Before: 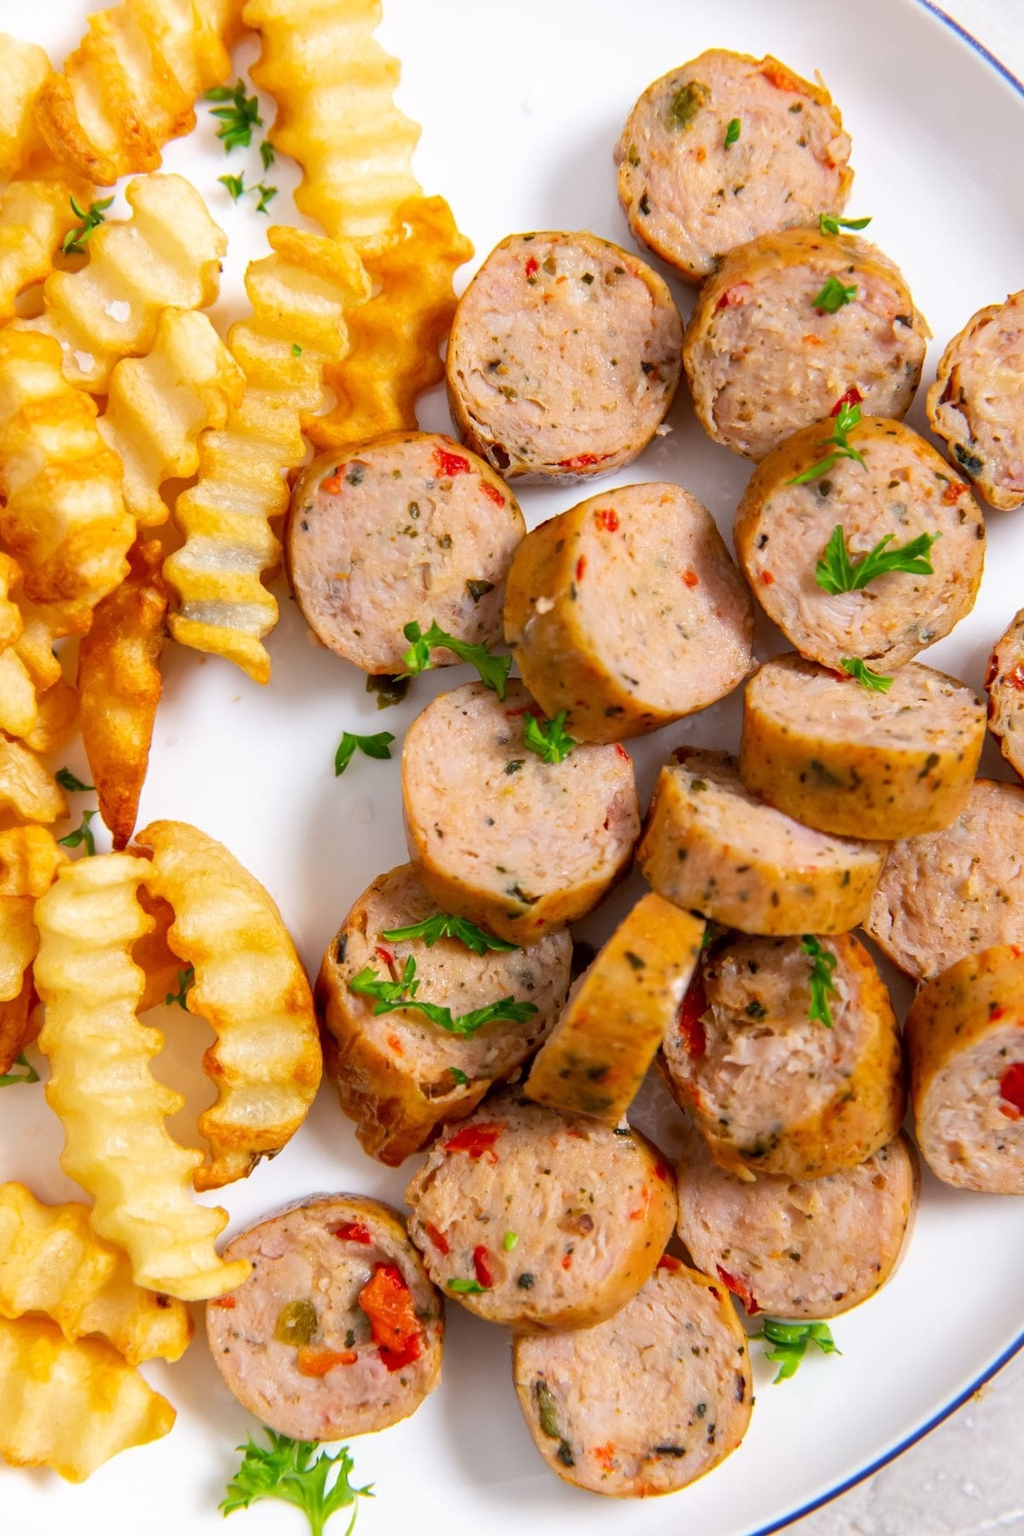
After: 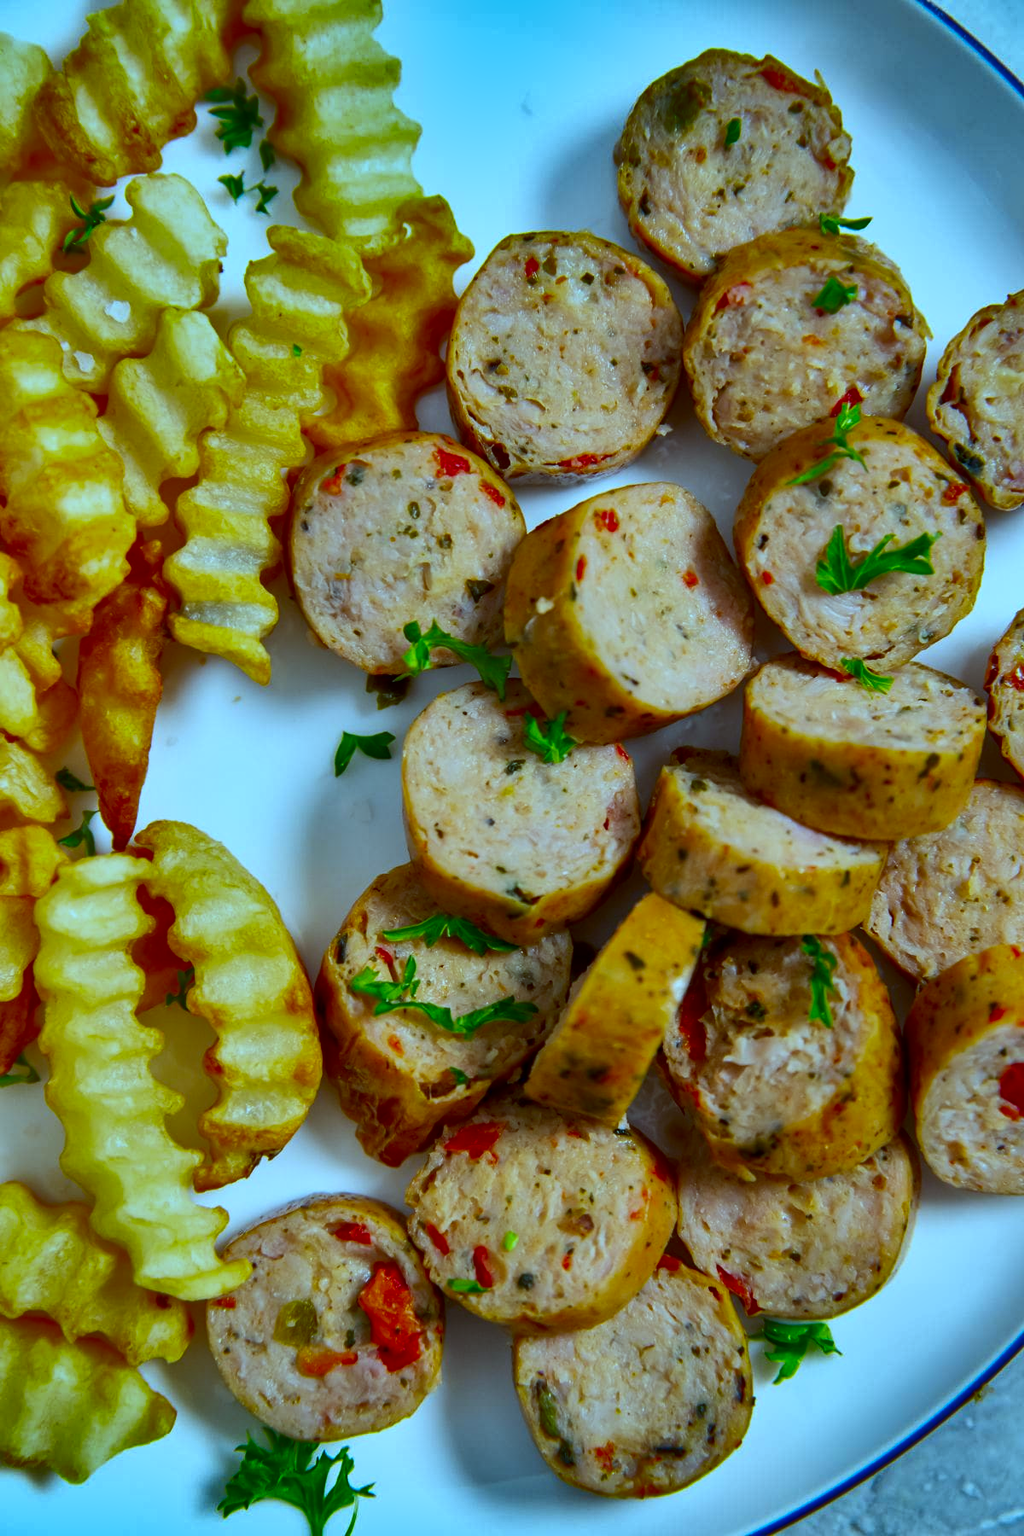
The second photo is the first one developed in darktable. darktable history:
shadows and highlights: shadows 68.42, highlights -76.84, soften with gaussian
white balance: red 0.734, green 0.954, blue 1.067
contrast brightness saturation: contrast 0.12, brightness -0.08, saturation 0.31
